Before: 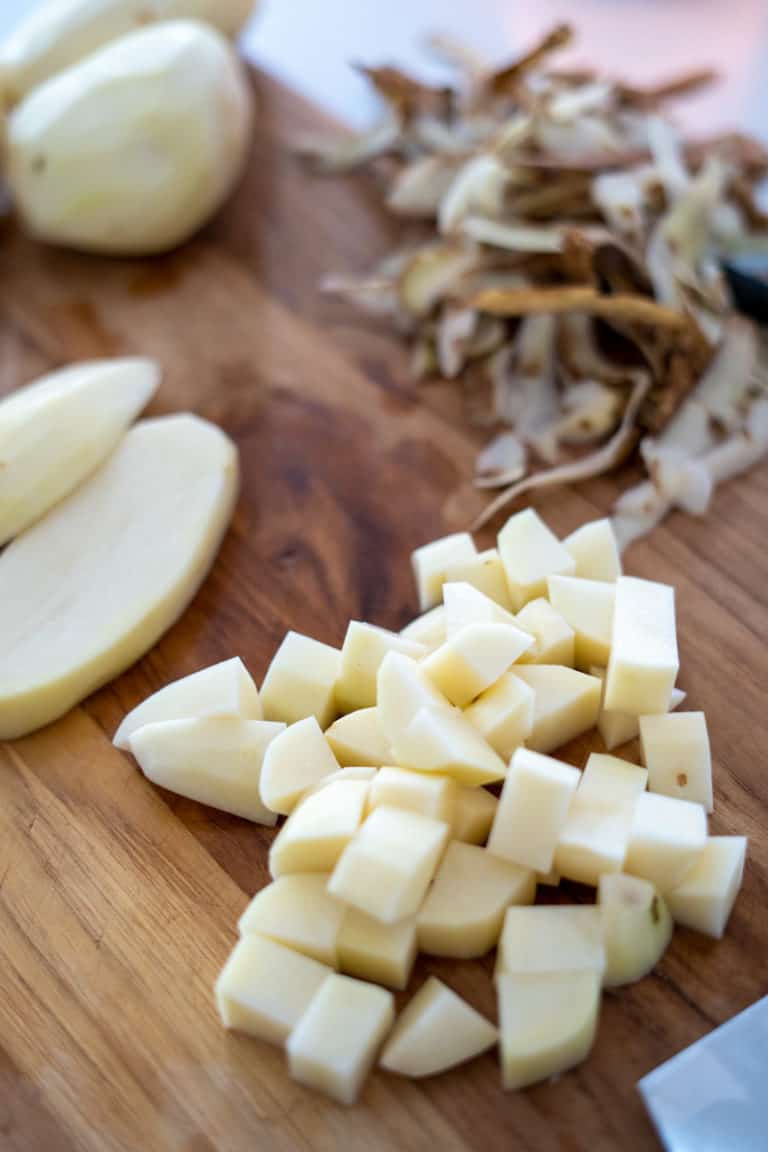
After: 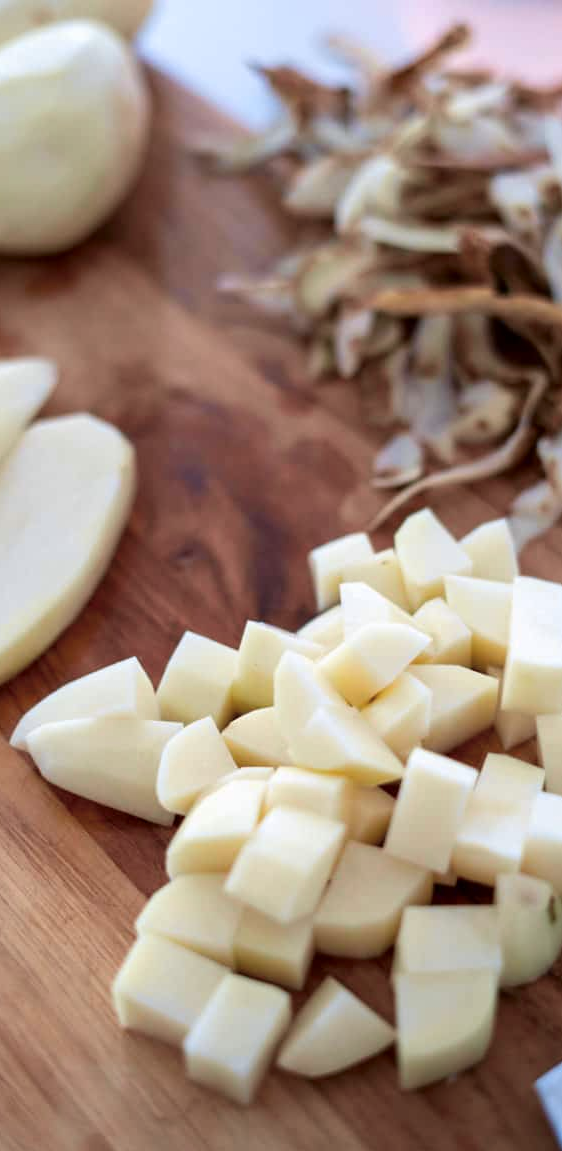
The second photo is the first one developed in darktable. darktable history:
tone curve: curves: ch1 [(0, 0) (0.214, 0.291) (0.372, 0.44) (0.463, 0.476) (0.498, 0.502) (0.521, 0.531) (1, 1)]; ch2 [(0, 0) (0.456, 0.447) (0.5, 0.5) (0.547, 0.557) (0.592, 0.57) (0.631, 0.602) (1, 1)], color space Lab, independent channels, preserve colors none
crop: left 13.443%, right 13.31%
